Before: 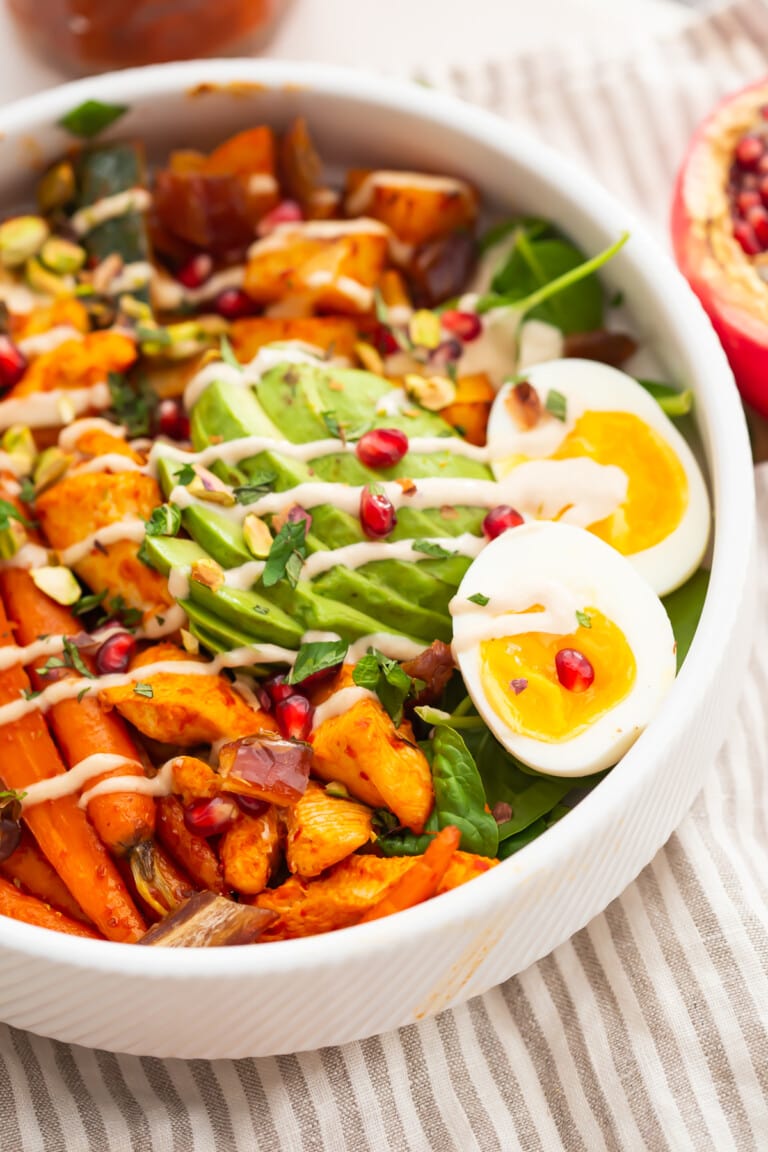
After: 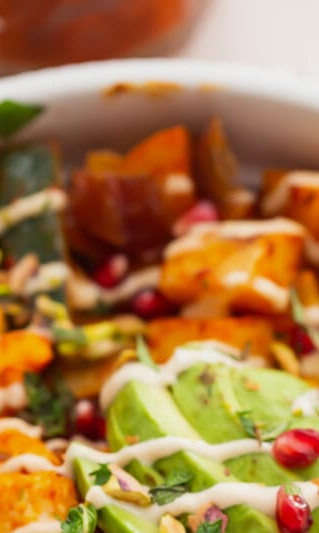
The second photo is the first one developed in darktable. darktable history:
exposure: exposure -0.154 EV, compensate highlight preservation false
crop and rotate: left 11.025%, top 0.063%, right 47.332%, bottom 53.662%
